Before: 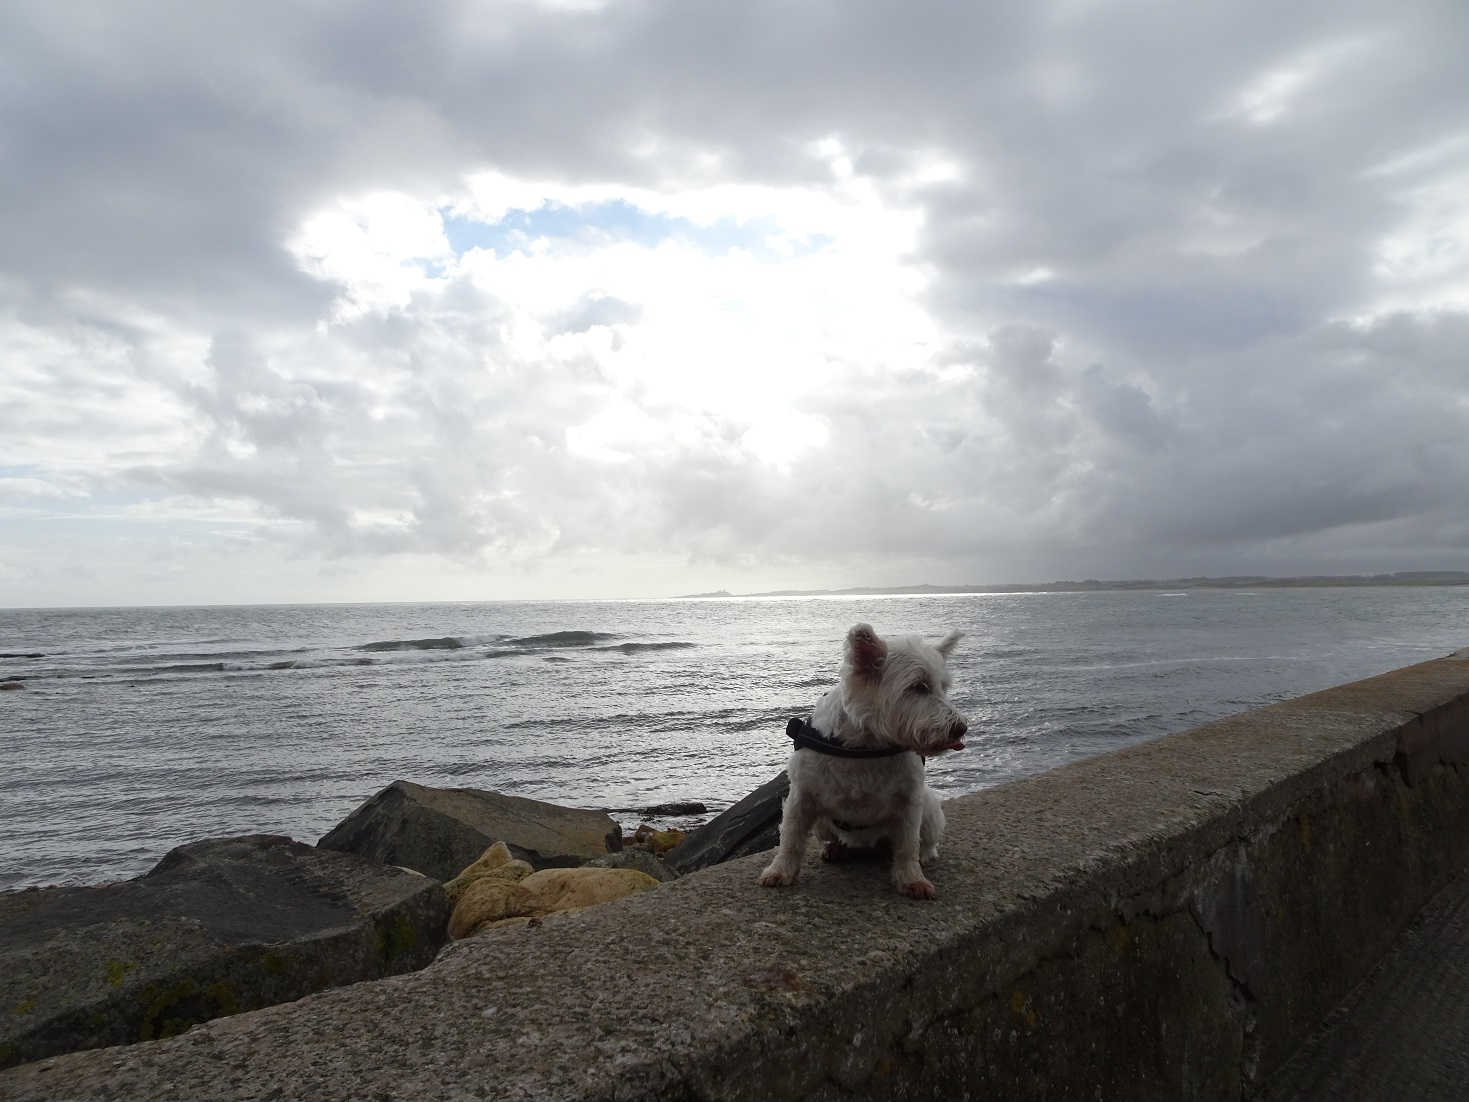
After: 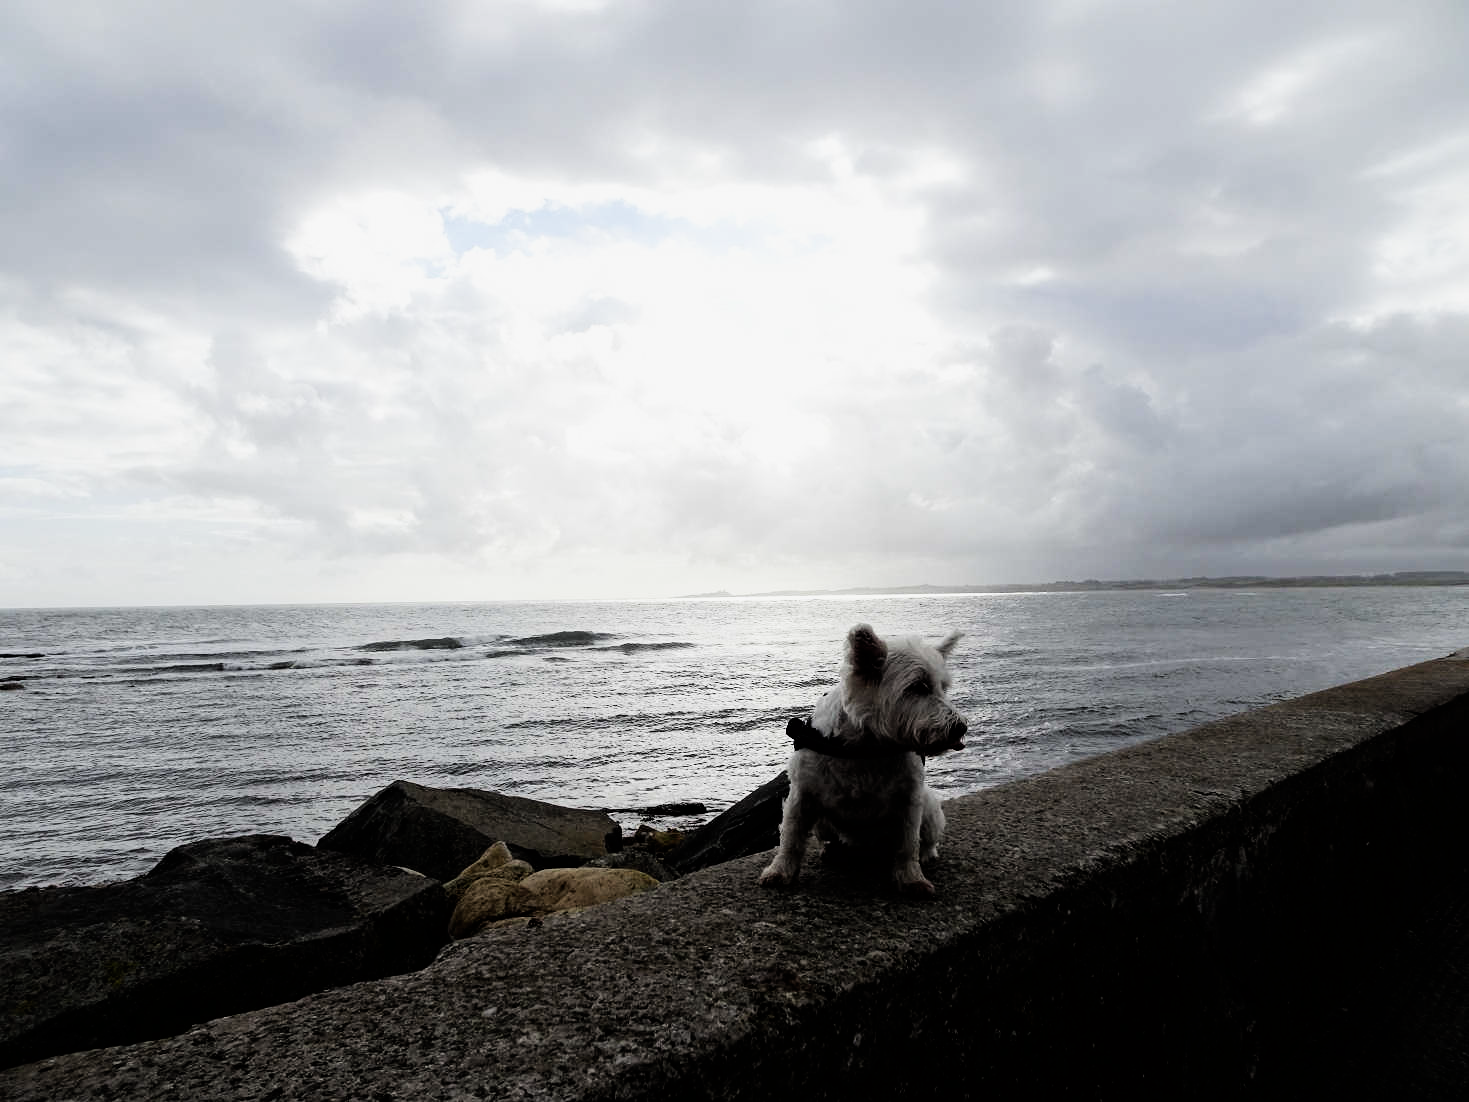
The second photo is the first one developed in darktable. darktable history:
tone equalizer: -8 EV -0.439 EV, -7 EV -0.401 EV, -6 EV -0.327 EV, -5 EV -0.208 EV, -3 EV 0.243 EV, -2 EV 0.338 EV, -1 EV 0.407 EV, +0 EV 0.401 EV, edges refinement/feathering 500, mask exposure compensation -1.57 EV, preserve details no
filmic rgb: black relative exposure -5.11 EV, white relative exposure 3.51 EV, threshold 5.96 EV, hardness 3.19, contrast 1.299, highlights saturation mix -48.97%, iterations of high-quality reconstruction 0, enable highlight reconstruction true
